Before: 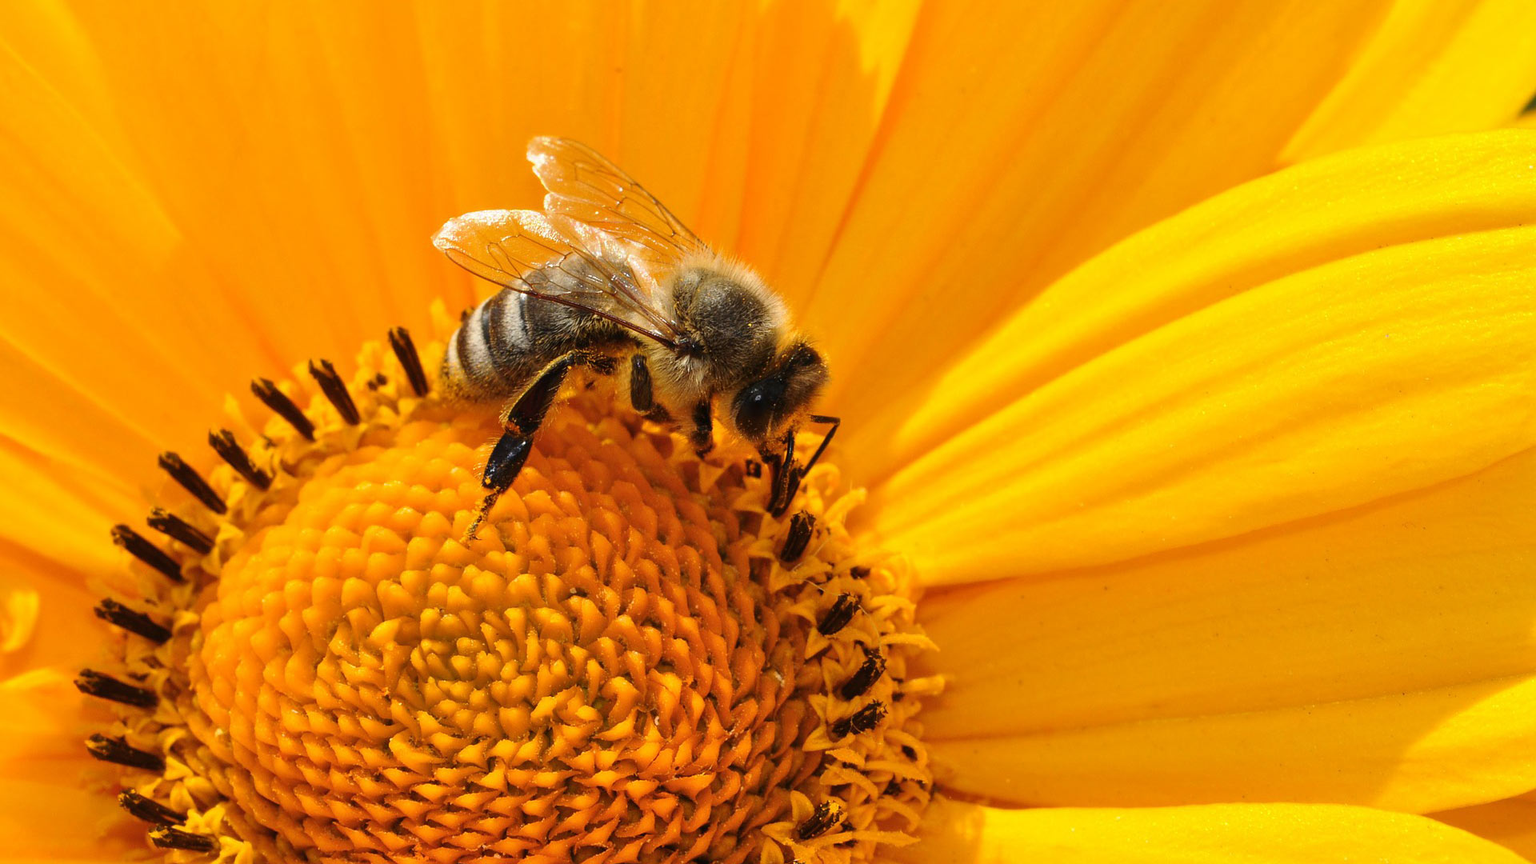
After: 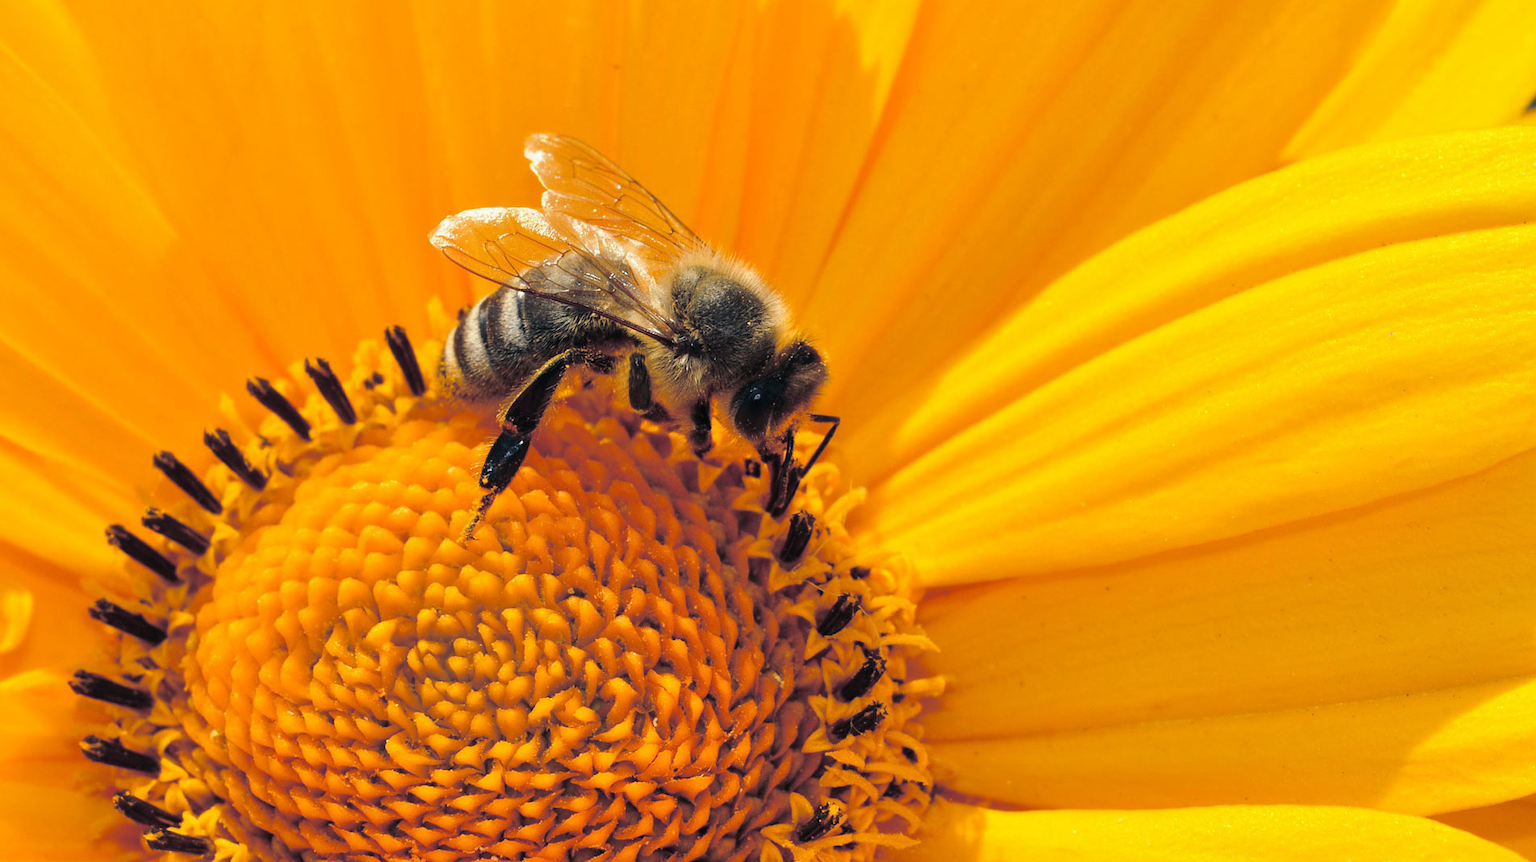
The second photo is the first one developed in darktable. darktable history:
crop: left 0.434%, top 0.485%, right 0.244%, bottom 0.386%
split-toning: shadows › hue 216°, shadows › saturation 1, highlights › hue 57.6°, balance -33.4
